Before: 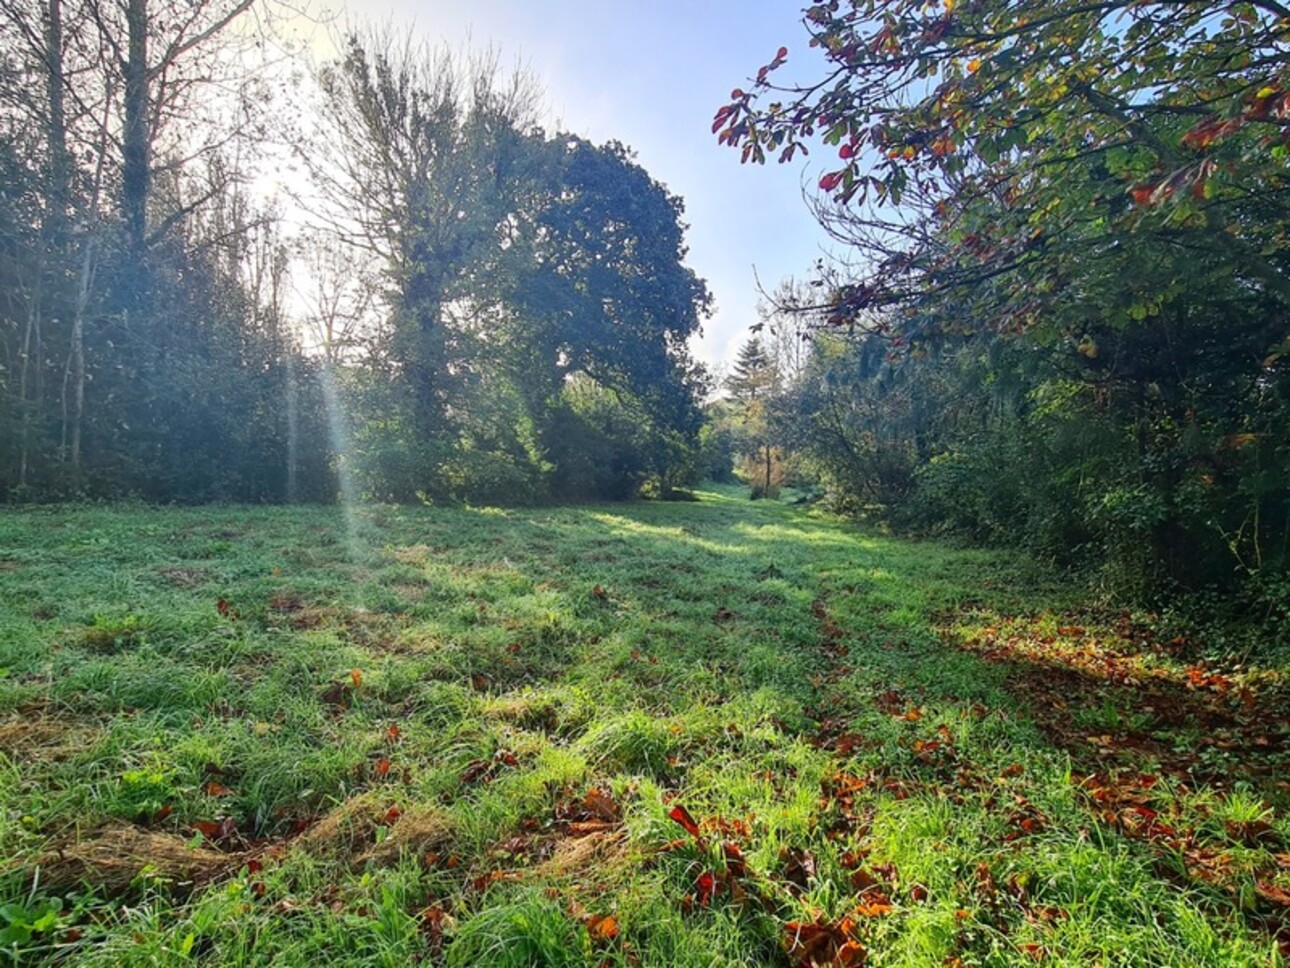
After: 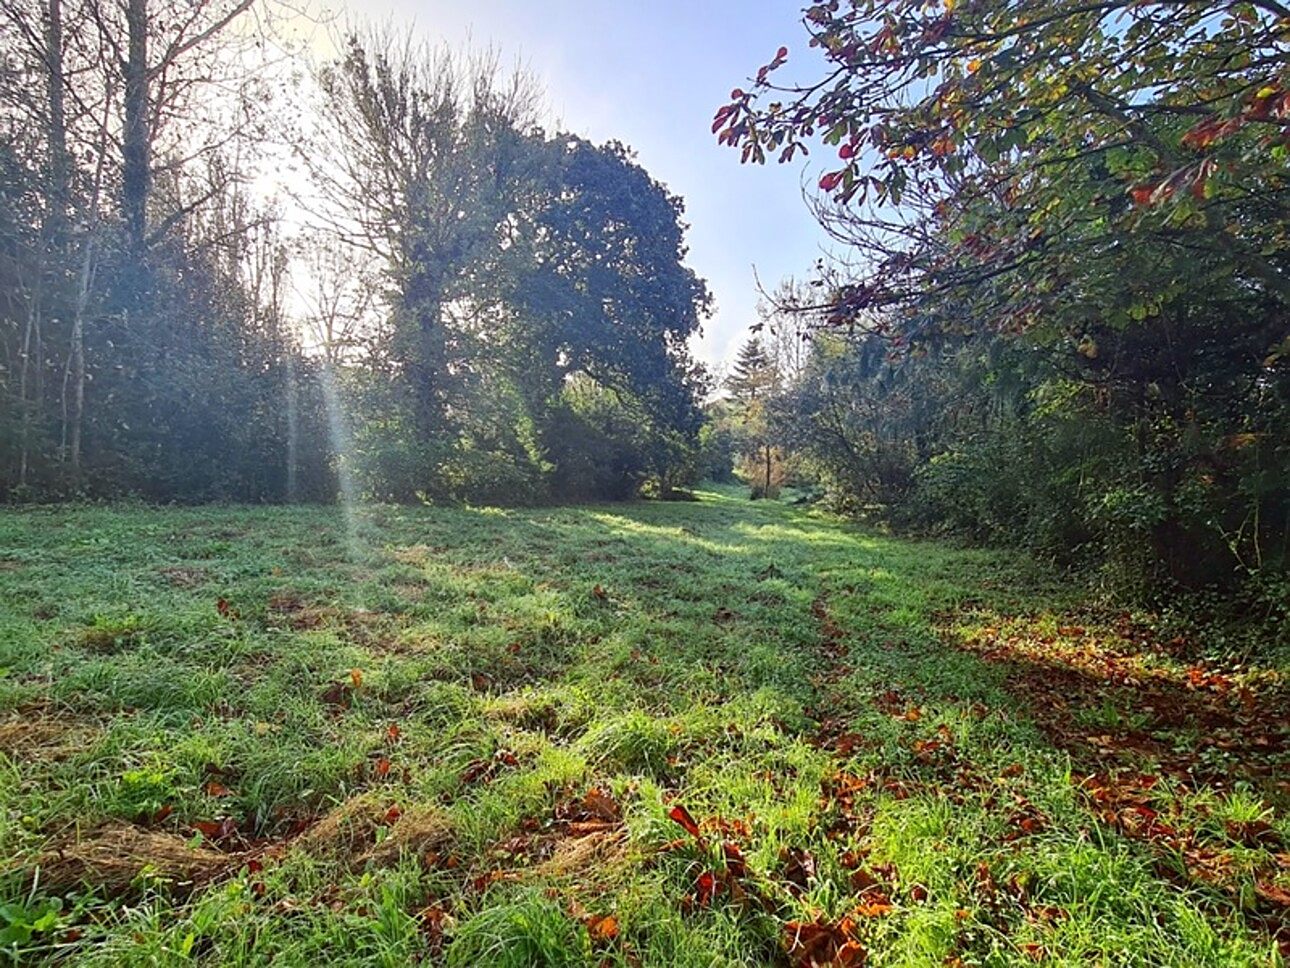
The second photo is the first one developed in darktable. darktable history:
color balance: mode lift, gamma, gain (sRGB), lift [1, 1.049, 1, 1]
sharpen: on, module defaults
